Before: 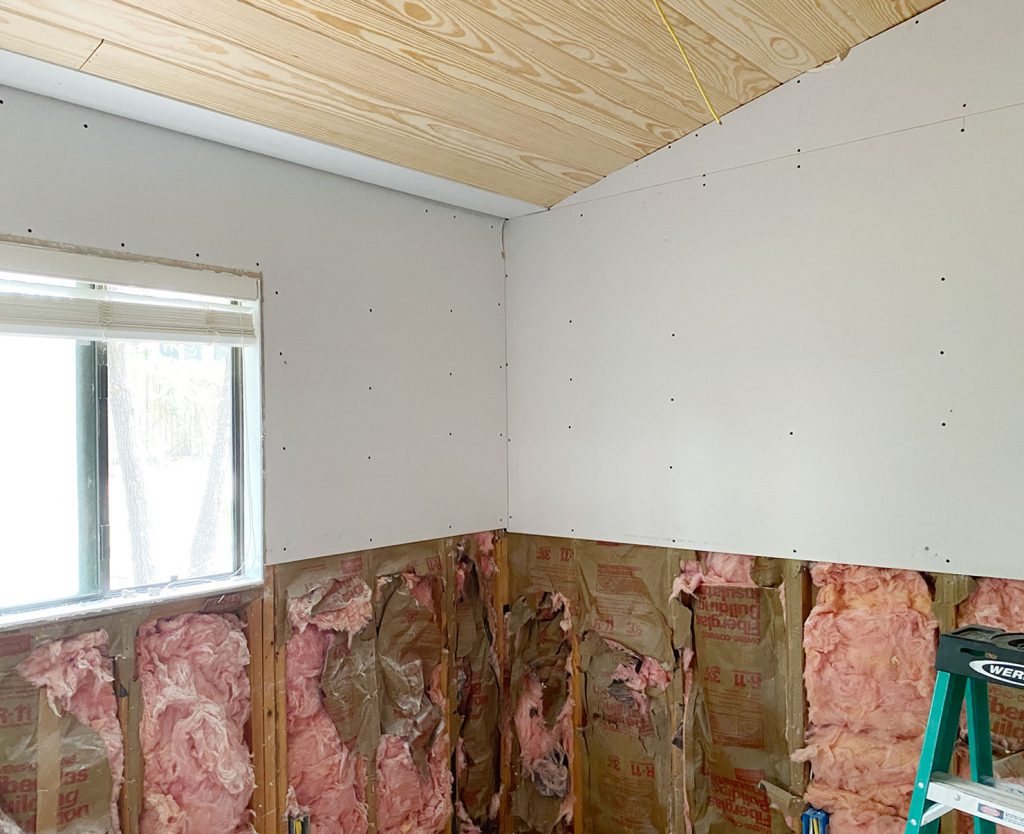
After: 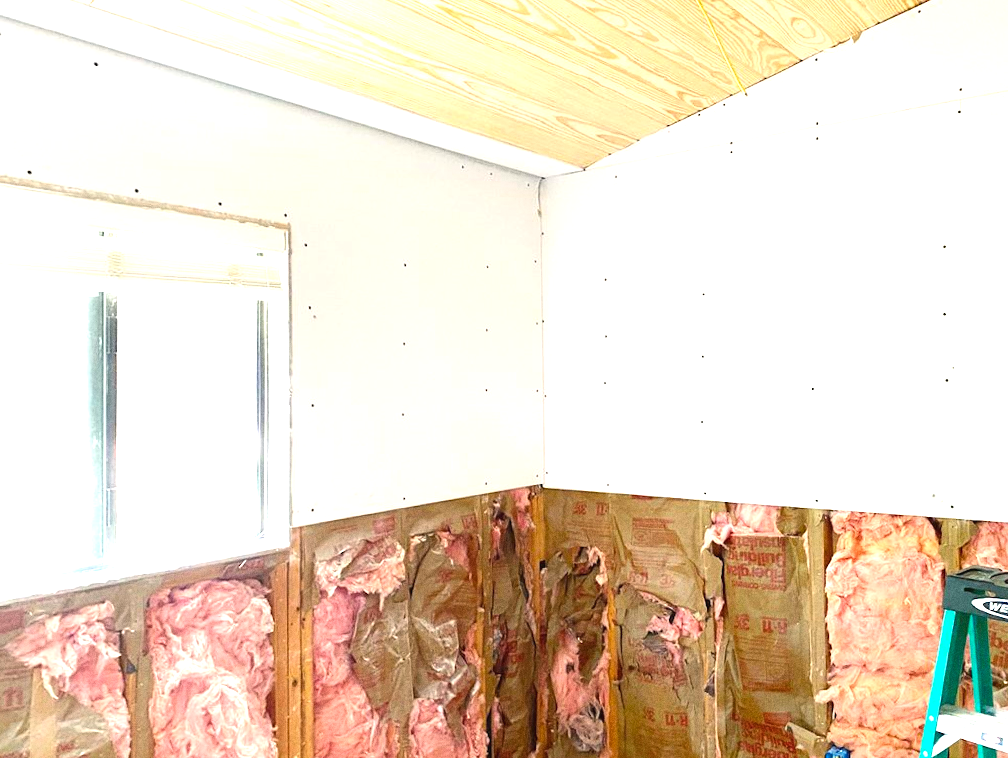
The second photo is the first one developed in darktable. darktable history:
color balance rgb: shadows lift › chroma 2%, shadows lift › hue 50°, power › hue 60°, highlights gain › chroma 1%, highlights gain › hue 60°, global offset › luminance 0.25%, global vibrance 30%
grain: coarseness 0.09 ISO
exposure: black level correction 0, exposure 1.4 EV, compensate highlight preservation false
rotate and perspective: rotation -0.013°, lens shift (vertical) -0.027, lens shift (horizontal) 0.178, crop left 0.016, crop right 0.989, crop top 0.082, crop bottom 0.918
